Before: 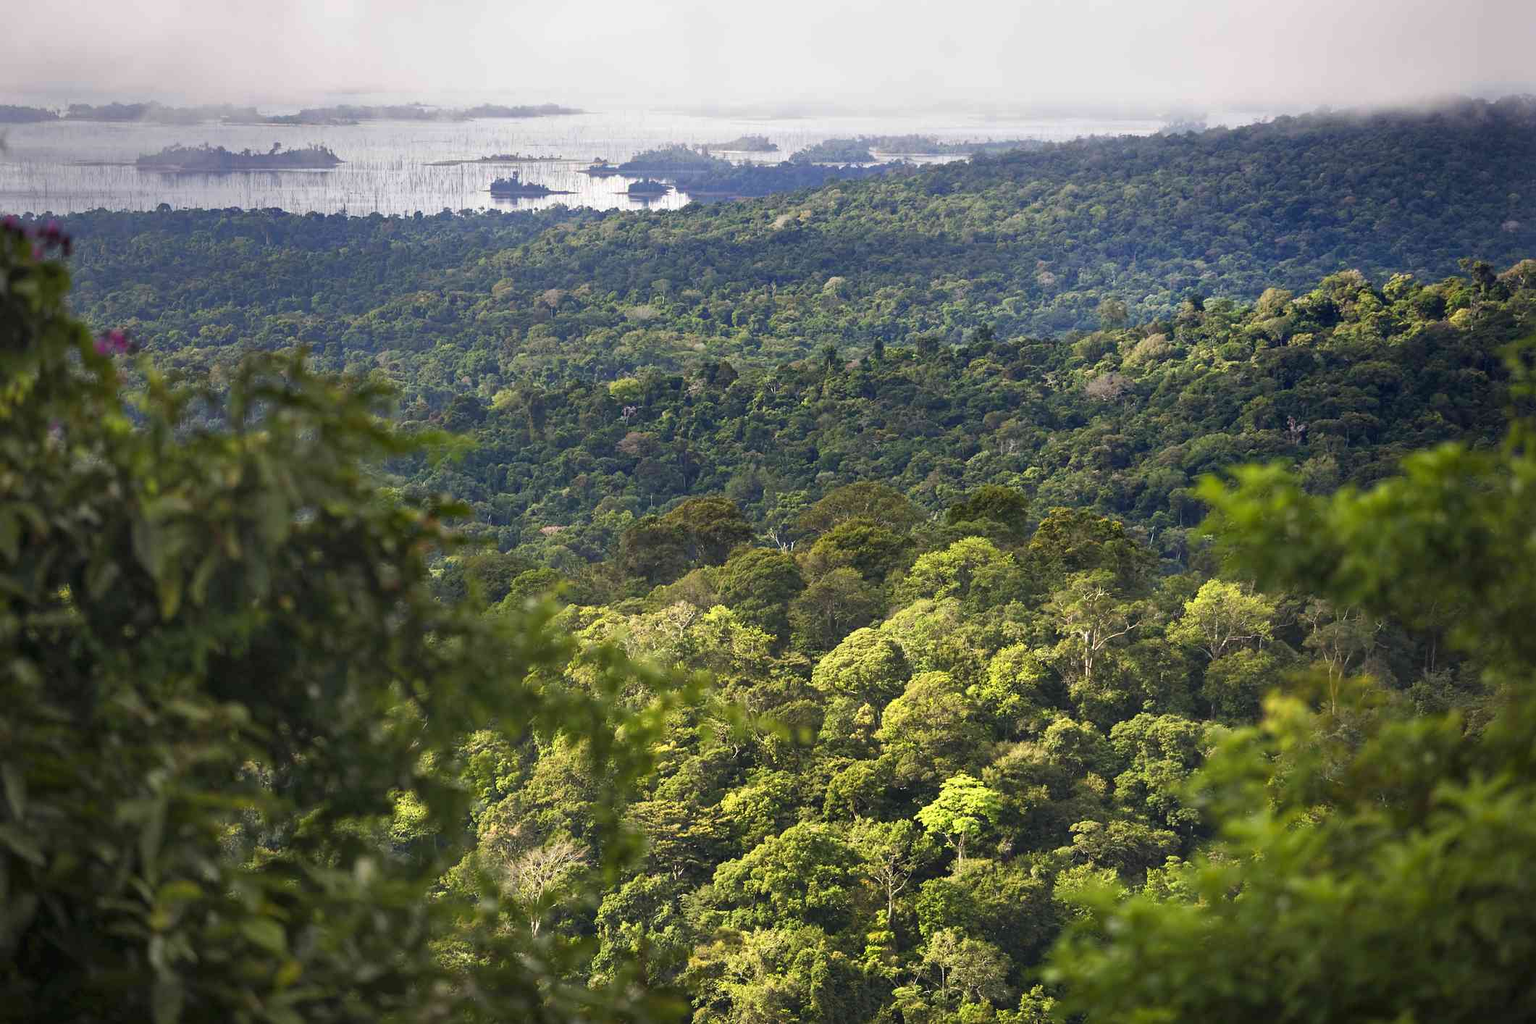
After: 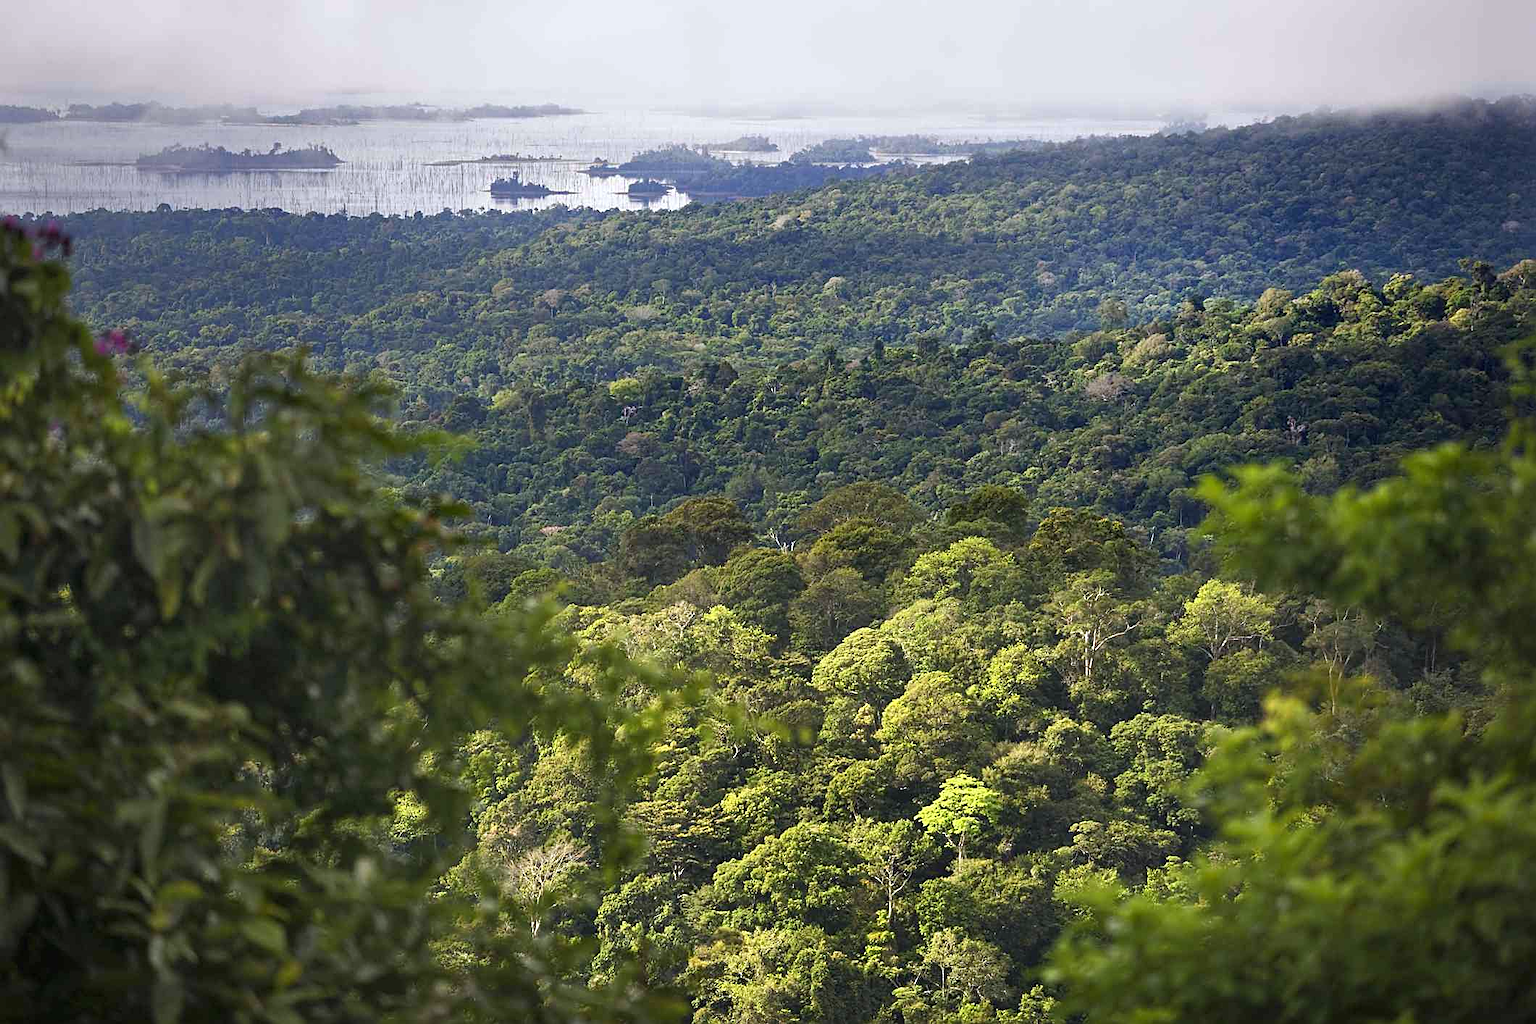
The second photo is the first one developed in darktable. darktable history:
white balance: red 0.983, blue 1.036
sharpen: on, module defaults
